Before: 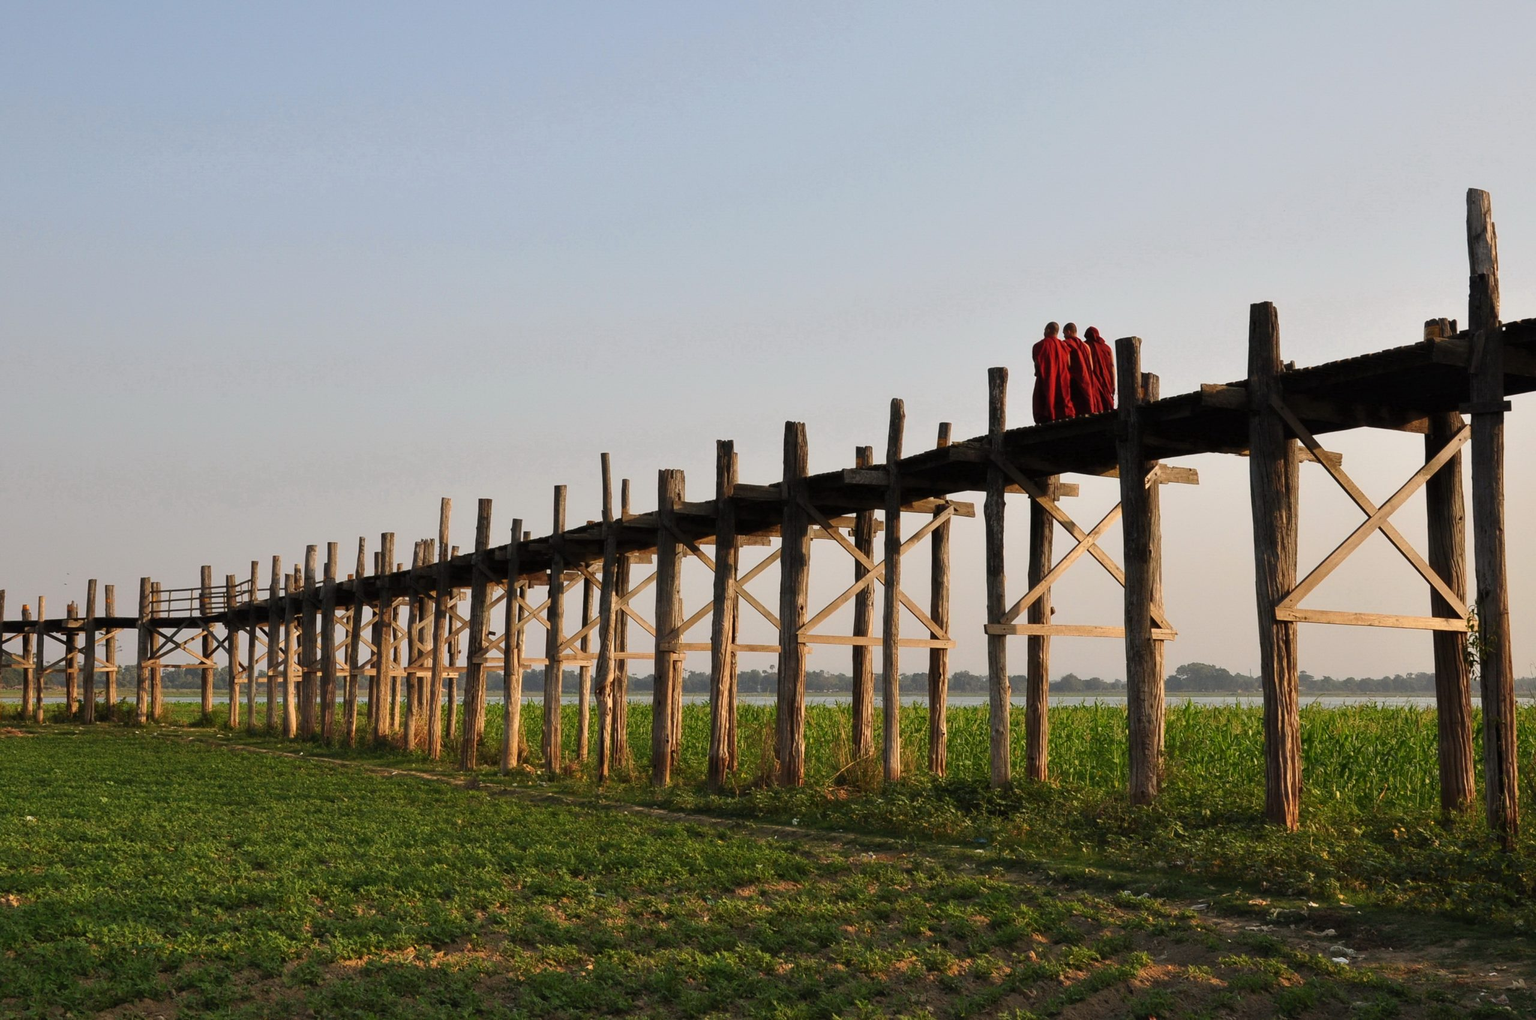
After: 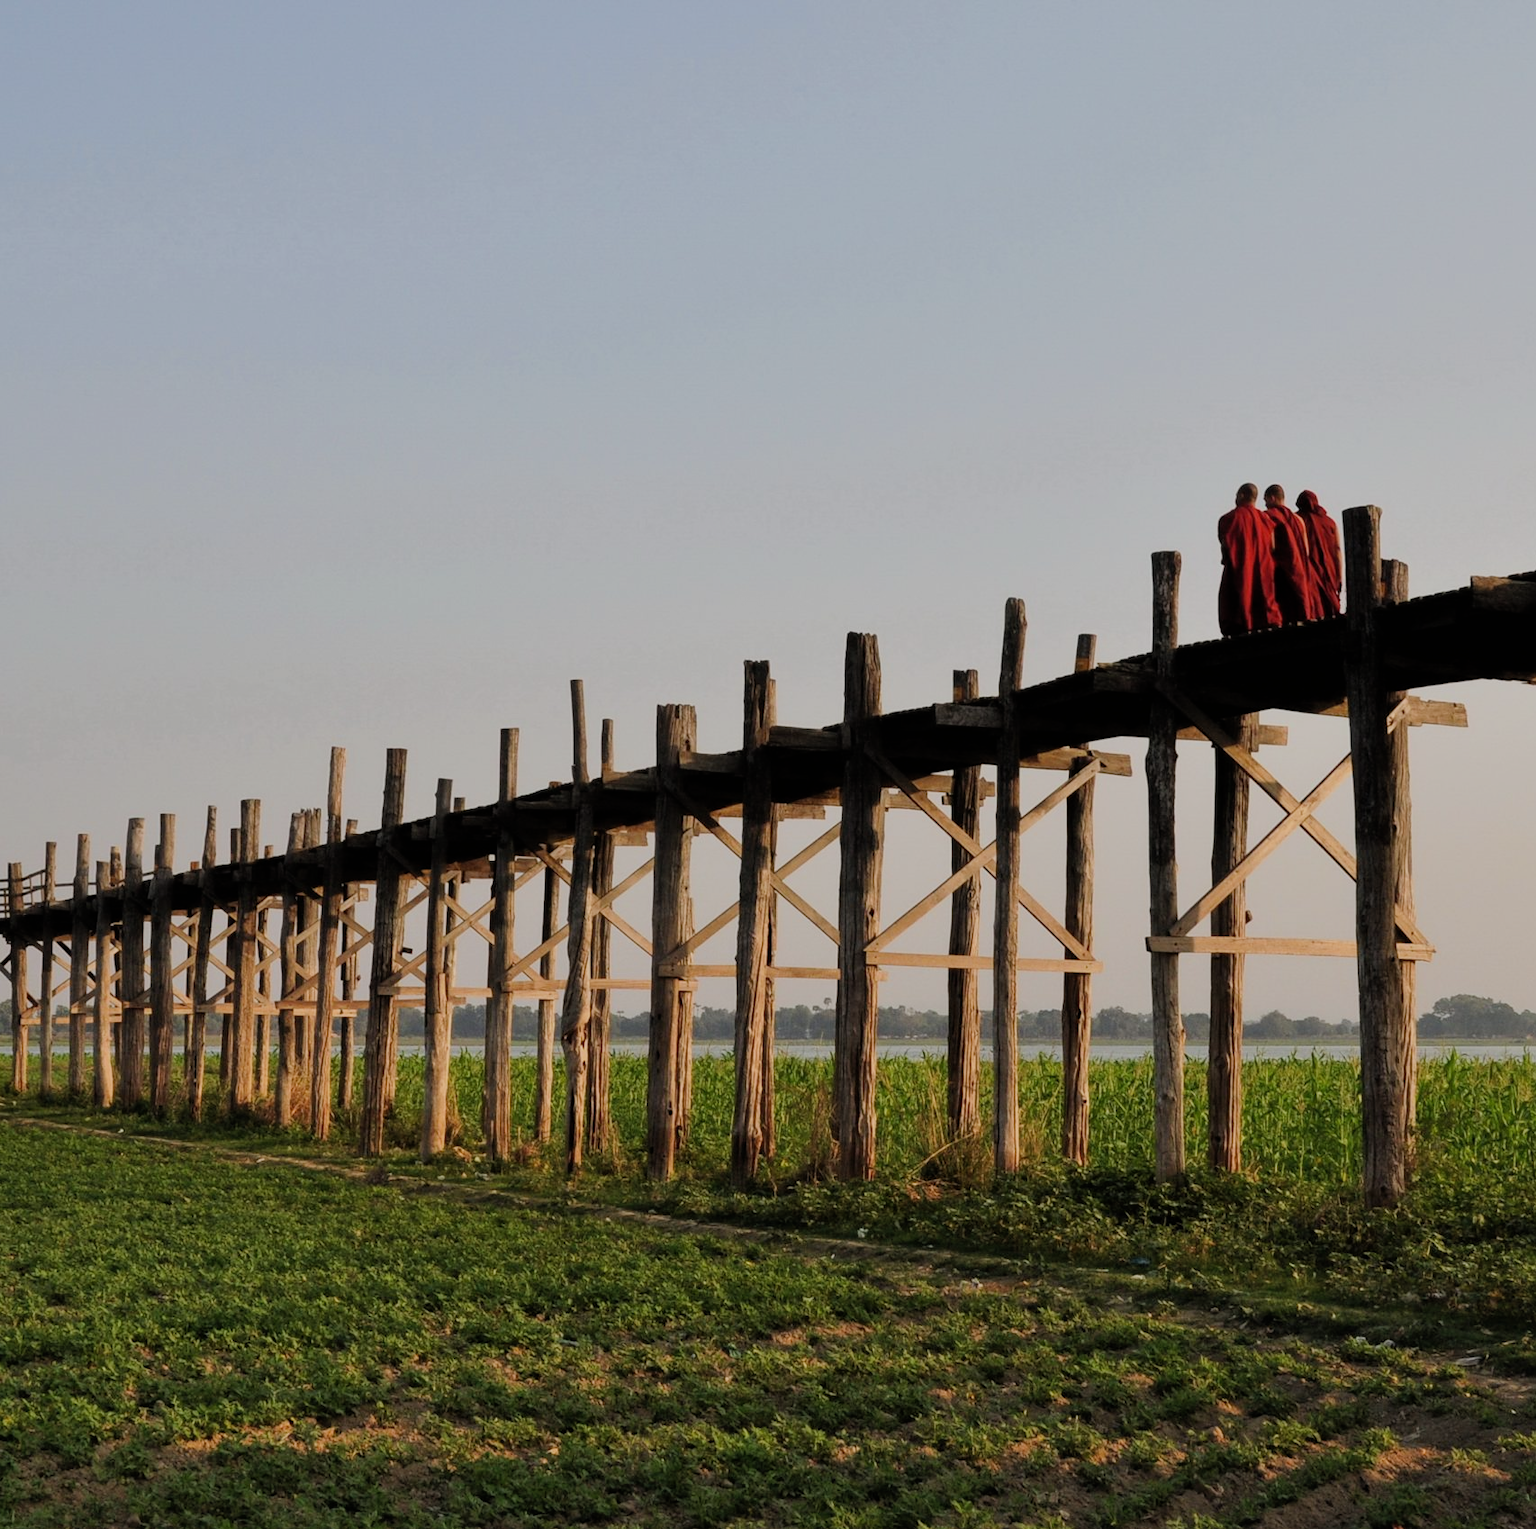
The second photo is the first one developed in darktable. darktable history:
crop and rotate: left 14.385%, right 18.948%
filmic rgb: black relative exposure -7.65 EV, white relative exposure 4.56 EV, hardness 3.61
shadows and highlights: shadows 25, highlights -25
tone equalizer: -8 EV -0.55 EV
